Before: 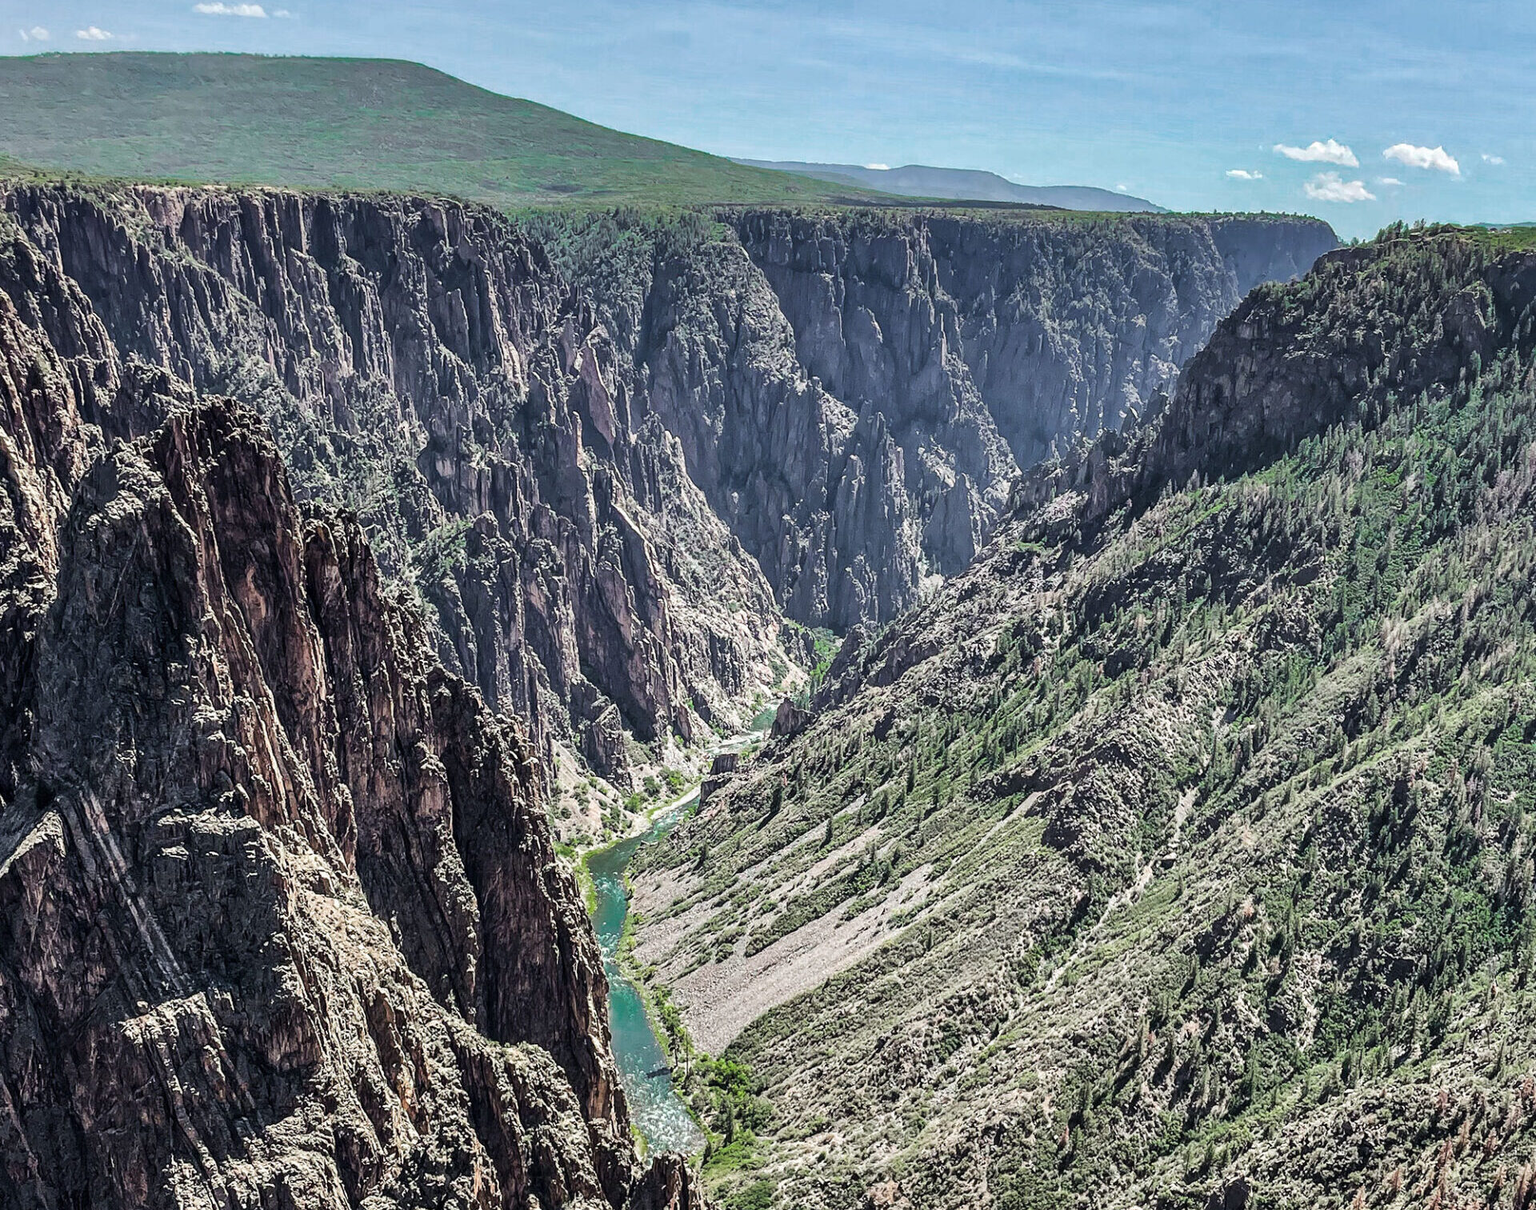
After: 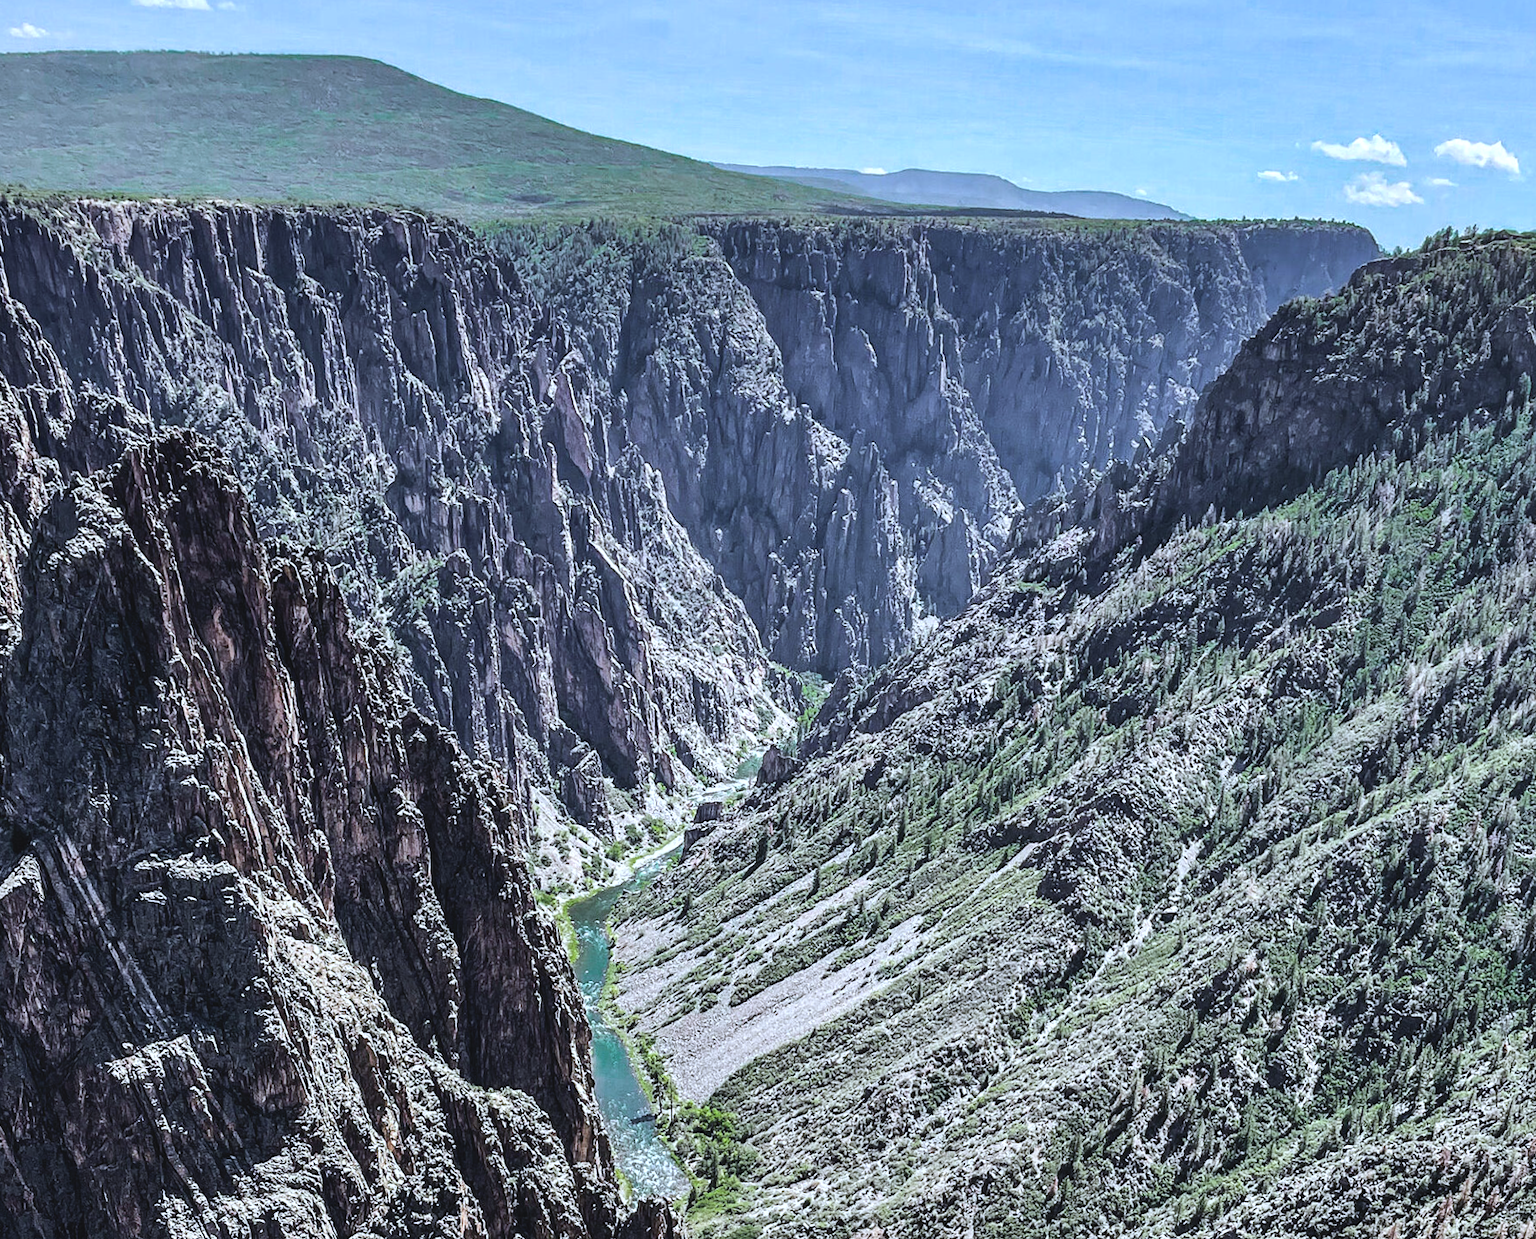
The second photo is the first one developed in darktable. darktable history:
contrast brightness saturation: contrast -0.1, saturation -0.1
white balance: red 0.926, green 1.003, blue 1.133
tone equalizer: -8 EV -0.417 EV, -7 EV -0.389 EV, -6 EV -0.333 EV, -5 EV -0.222 EV, -3 EV 0.222 EV, -2 EV 0.333 EV, -1 EV 0.389 EV, +0 EV 0.417 EV, edges refinement/feathering 500, mask exposure compensation -1.57 EV, preserve details no
rotate and perspective: rotation 0.074°, lens shift (vertical) 0.096, lens shift (horizontal) -0.041, crop left 0.043, crop right 0.952, crop top 0.024, crop bottom 0.979
